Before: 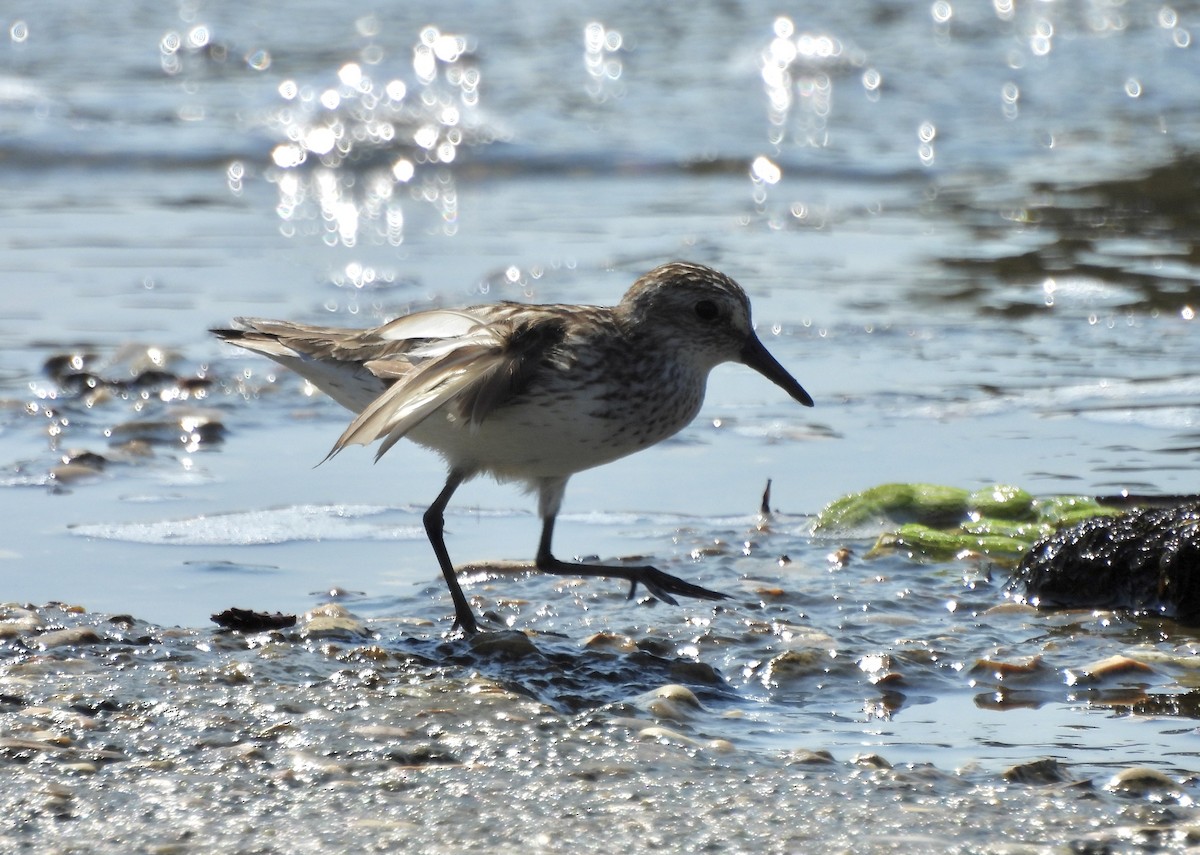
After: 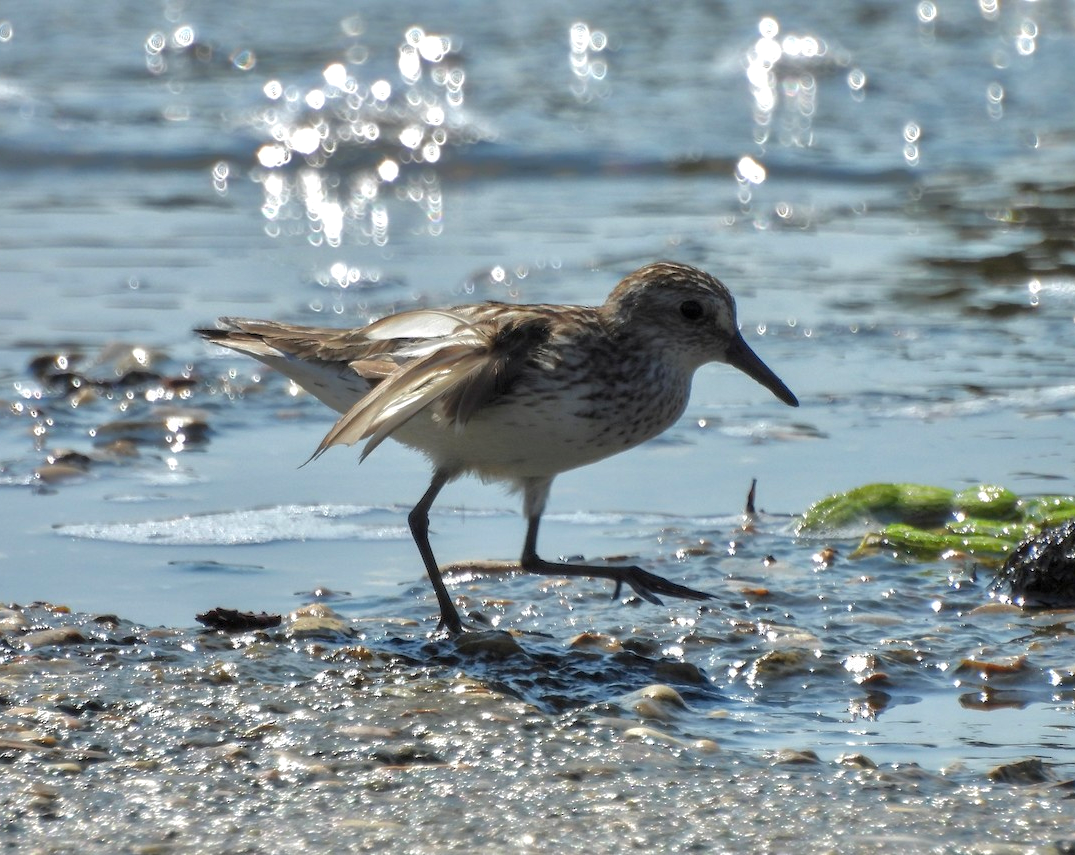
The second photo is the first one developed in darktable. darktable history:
local contrast: on, module defaults
shadows and highlights: shadows 39.42, highlights -59.74
crop and rotate: left 1.289%, right 9.07%
